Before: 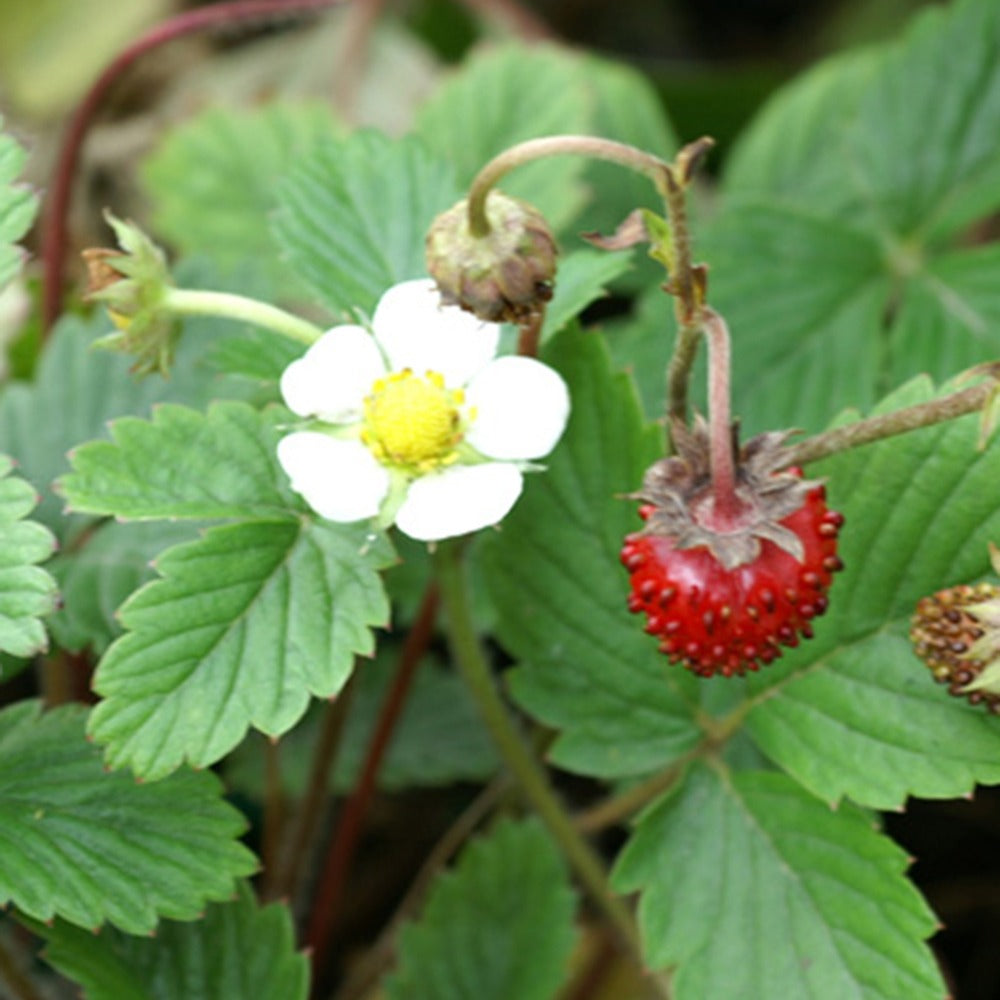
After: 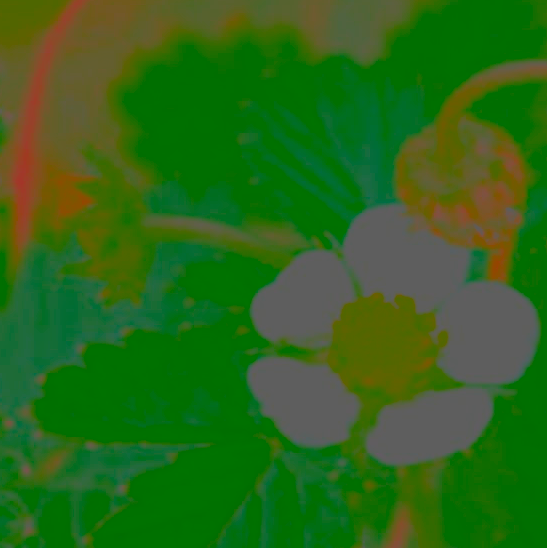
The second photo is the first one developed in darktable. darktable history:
filmic rgb: black relative exposure -7.15 EV, white relative exposure 5.36 EV, hardness 3.02, color science v6 (2022)
sharpen: on, module defaults
contrast brightness saturation: contrast -0.99, brightness -0.17, saturation 0.75
crop and rotate: left 3.047%, top 7.509%, right 42.236%, bottom 37.598%
